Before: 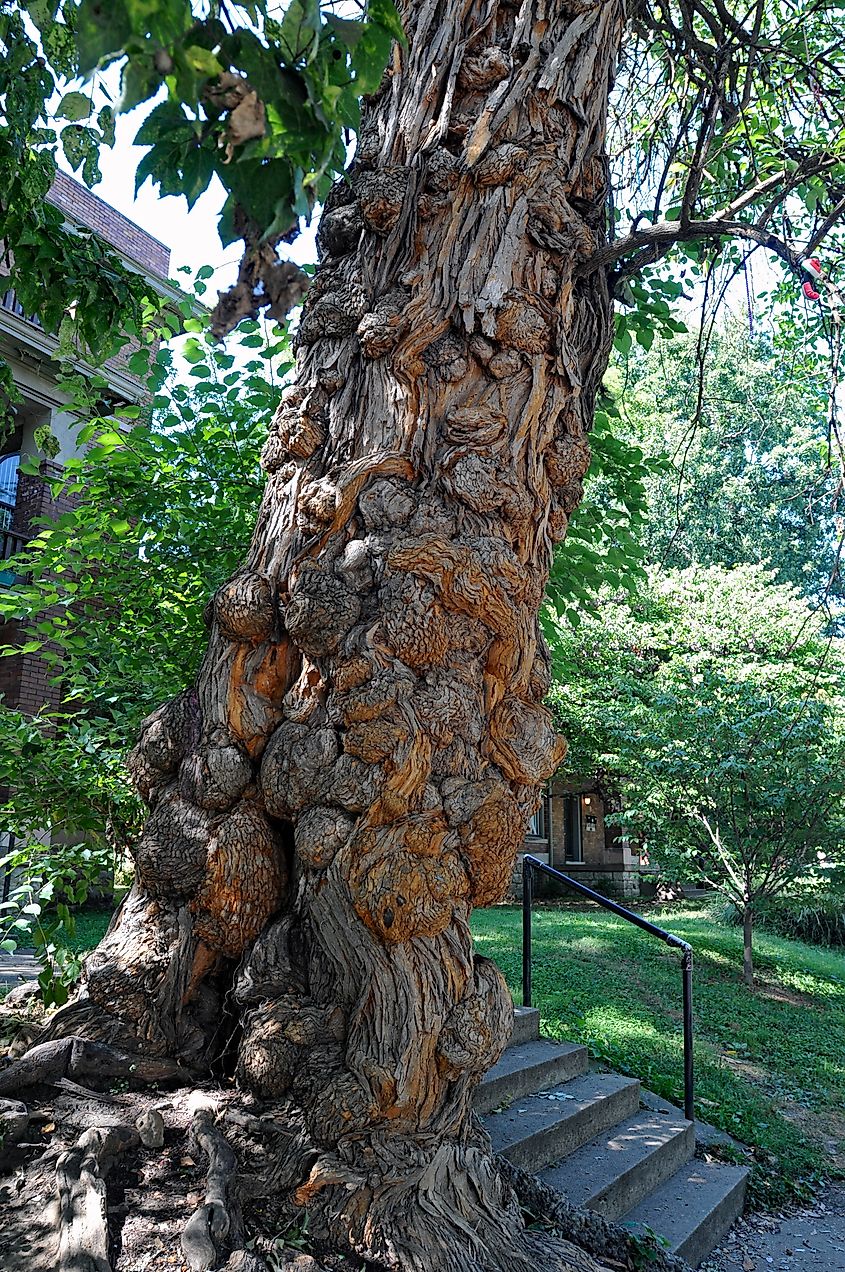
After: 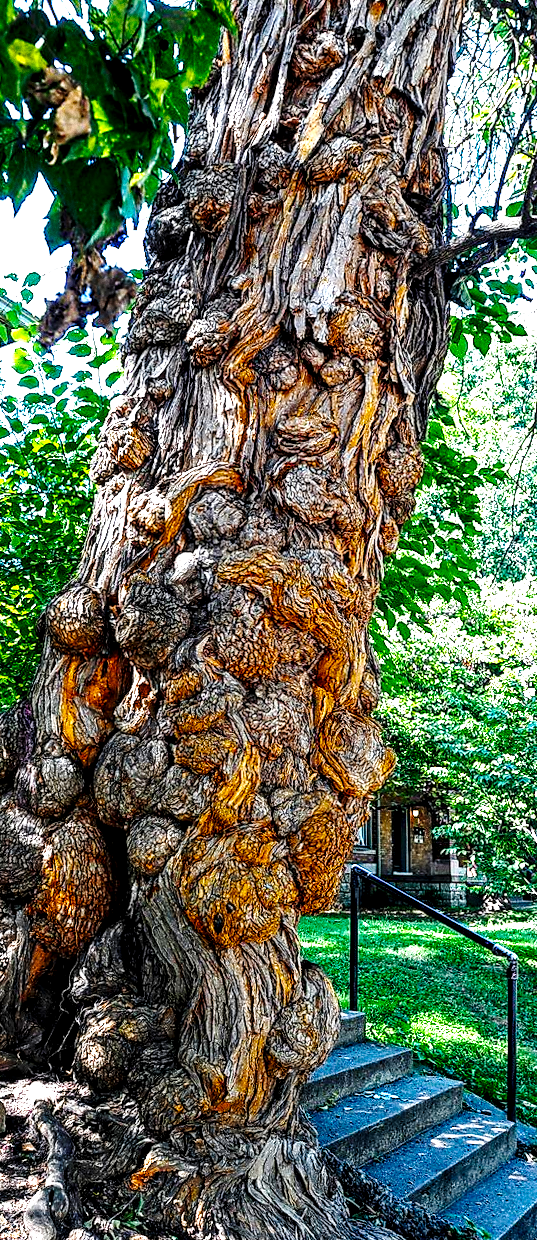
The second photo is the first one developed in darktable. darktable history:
base curve: curves: ch0 [(0, 0) (0.028, 0.03) (0.121, 0.232) (0.46, 0.748) (0.859, 0.968) (1, 1)], preserve colors none
local contrast: highlights 65%, shadows 54%, detail 169%, midtone range 0.514
rotate and perspective: rotation 0.074°, lens shift (vertical) 0.096, lens shift (horizontal) -0.041, crop left 0.043, crop right 0.952, crop top 0.024, crop bottom 0.979
crop and rotate: left 17.732%, right 15.423%
color balance rgb: linear chroma grading › global chroma 9%, perceptual saturation grading › global saturation 36%, perceptual saturation grading › shadows 35%, perceptual brilliance grading › global brilliance 15%, perceptual brilliance grading › shadows -35%, global vibrance 15%
color zones: curves: ch1 [(0, 0.513) (0.143, 0.524) (0.286, 0.511) (0.429, 0.506) (0.571, 0.503) (0.714, 0.503) (0.857, 0.508) (1, 0.513)]
grain: coarseness 0.09 ISO
